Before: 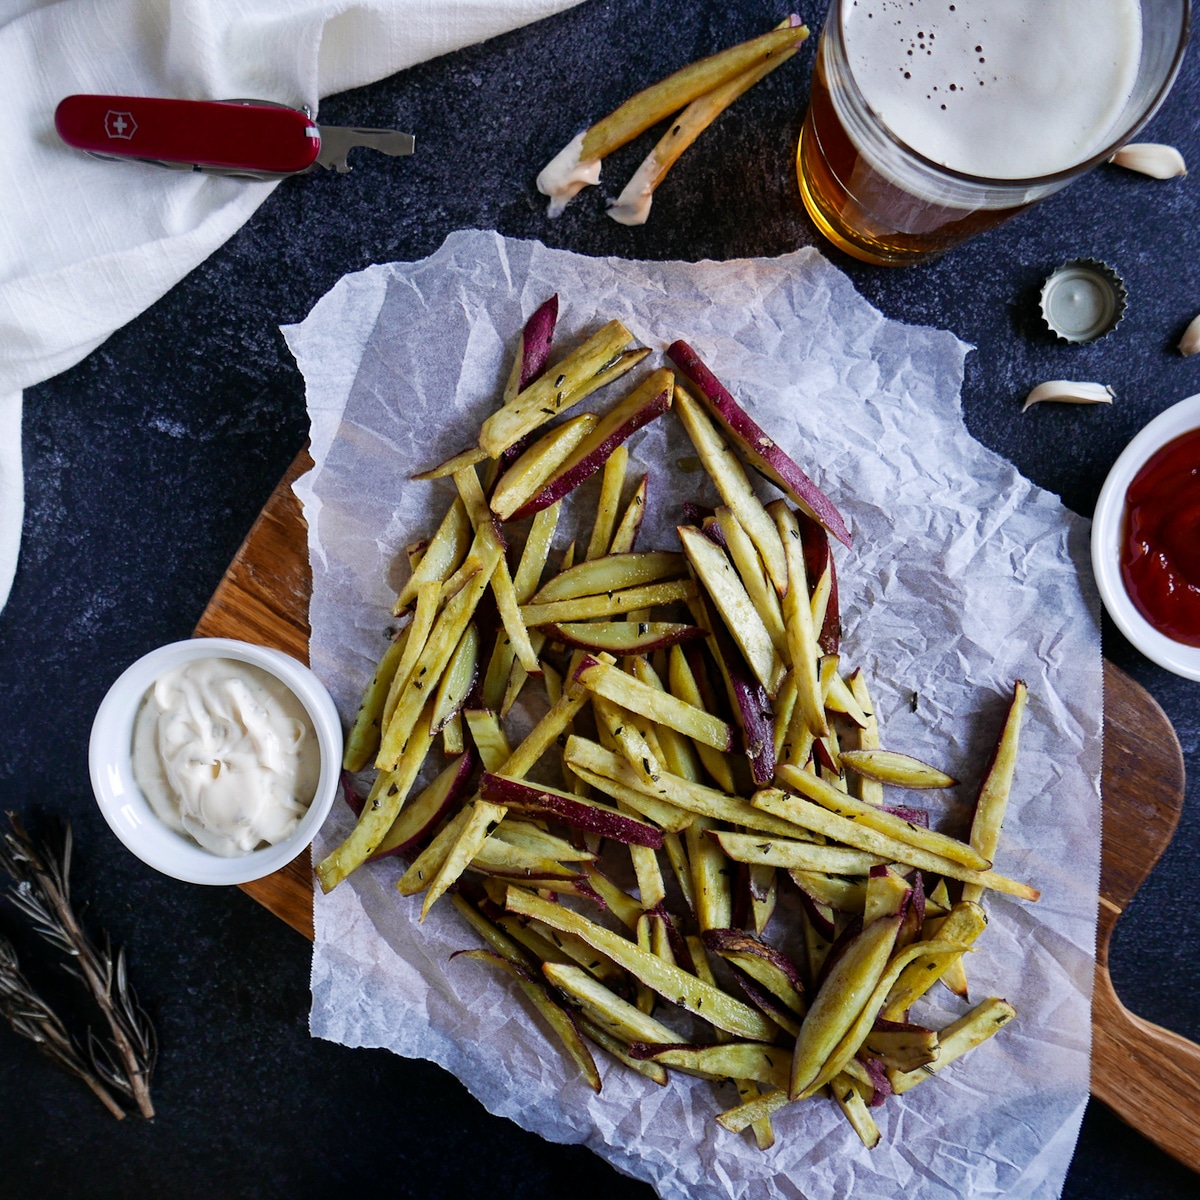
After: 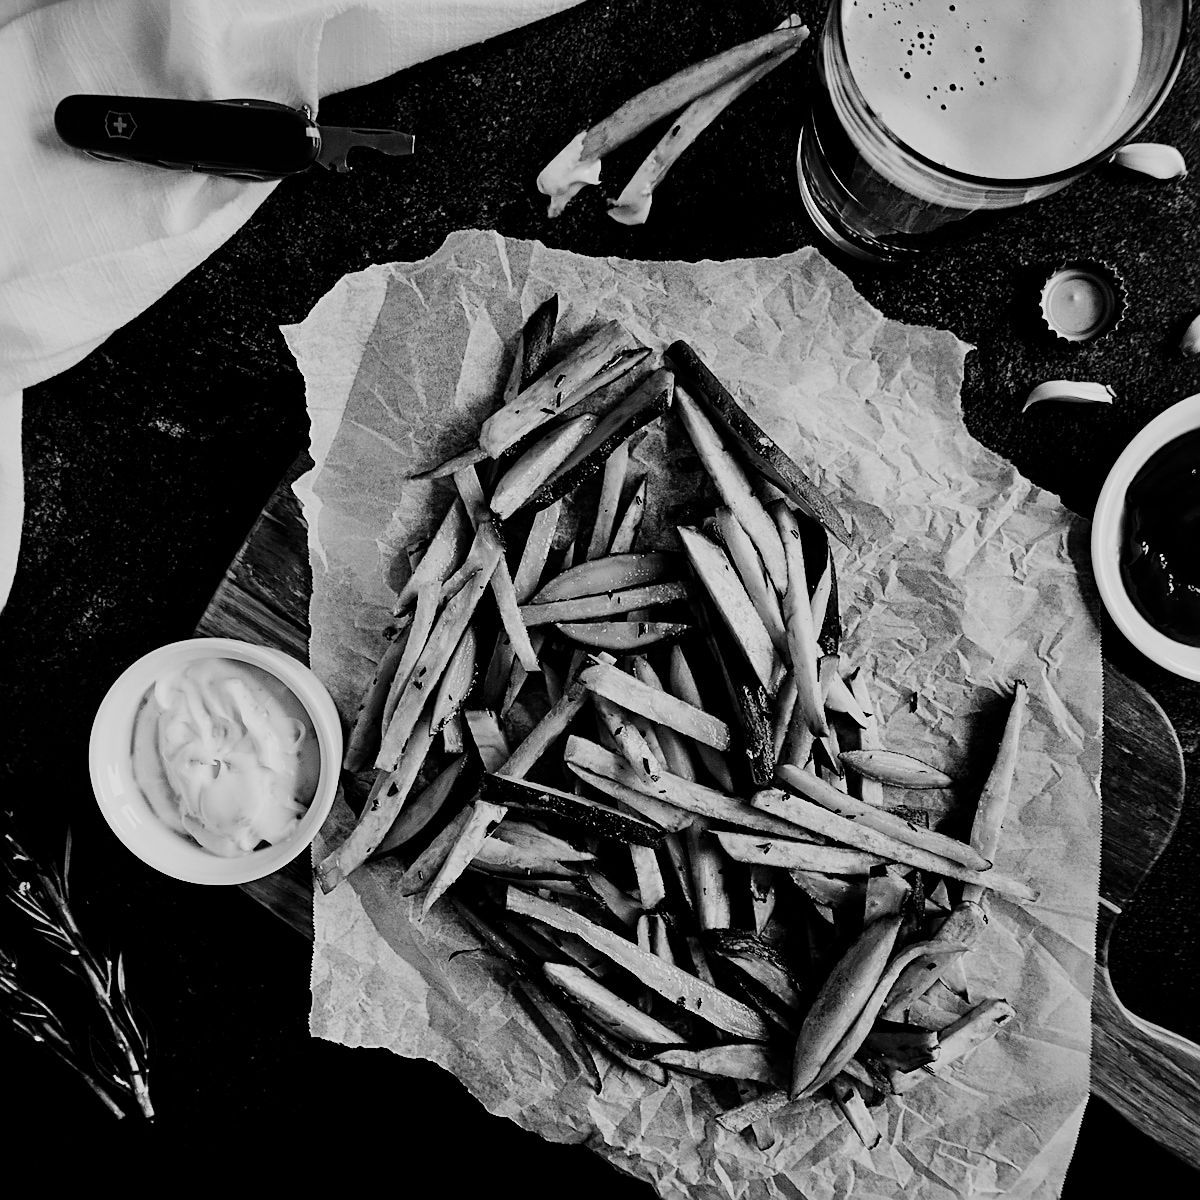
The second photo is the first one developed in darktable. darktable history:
sharpen: on, module defaults
white balance: emerald 1
color correction: saturation 1.34
tone equalizer: -8 EV -0.75 EV, -7 EV -0.7 EV, -6 EV -0.6 EV, -5 EV -0.4 EV, -3 EV 0.4 EV, -2 EV 0.6 EV, -1 EV 0.7 EV, +0 EV 0.75 EV, edges refinement/feathering 500, mask exposure compensation -1.57 EV, preserve details no
filmic rgb: middle gray luminance 29%, black relative exposure -10.3 EV, white relative exposure 5.5 EV, threshold 6 EV, target black luminance 0%, hardness 3.95, latitude 2.04%, contrast 1.132, highlights saturation mix 5%, shadows ↔ highlights balance 15.11%, preserve chrominance no, color science v3 (2019), use custom middle-gray values true, iterations of high-quality reconstruction 0, enable highlight reconstruction true
shadows and highlights: shadows 43.71, white point adjustment -1.46, soften with gaussian
velvia: strength 45%
monochrome: a 2.21, b -1.33, size 2.2
